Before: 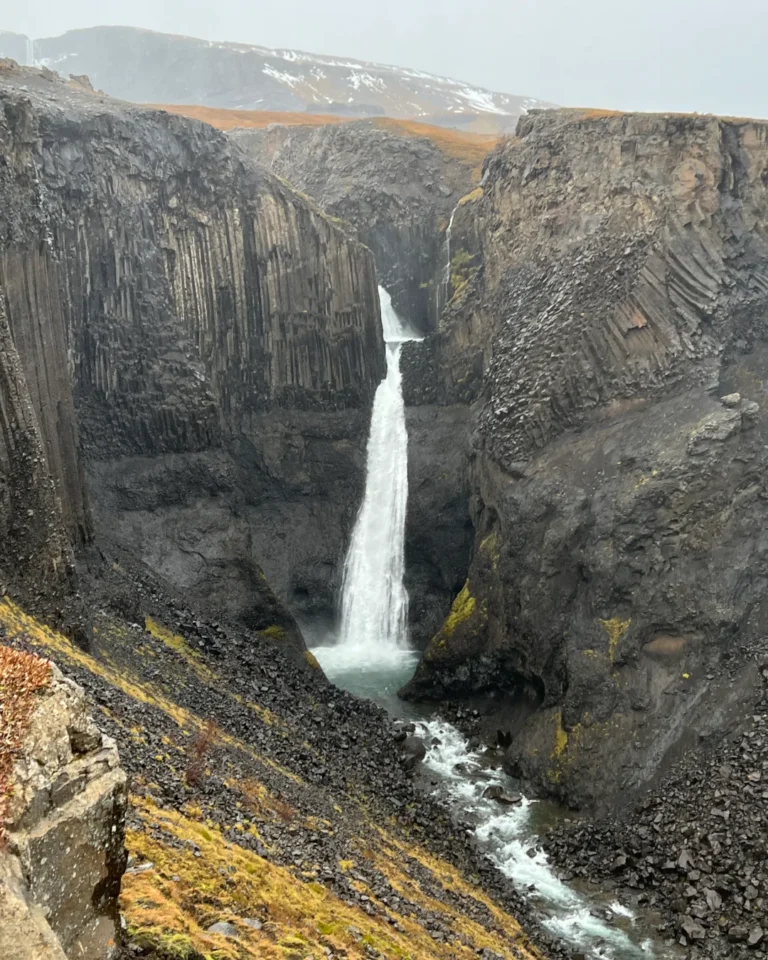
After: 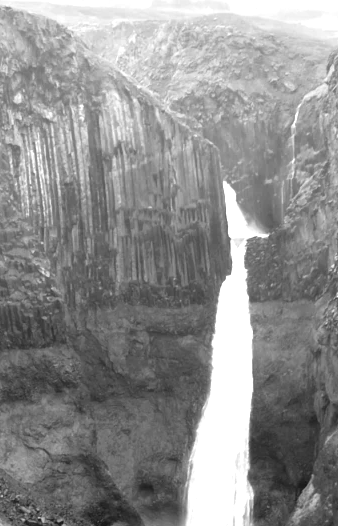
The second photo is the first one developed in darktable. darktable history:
crop: left 20.248%, top 10.86%, right 35.675%, bottom 34.321%
contrast equalizer: octaves 7, y [[0.502, 0.505, 0.512, 0.529, 0.564, 0.588], [0.5 ×6], [0.502, 0.505, 0.512, 0.529, 0.564, 0.588], [0, 0.001, 0.001, 0.004, 0.008, 0.011], [0, 0.001, 0.001, 0.004, 0.008, 0.011]], mix -1
exposure: black level correction 0, exposure 1 EV, compensate exposure bias true, compensate highlight preservation false
monochrome: on, module defaults
